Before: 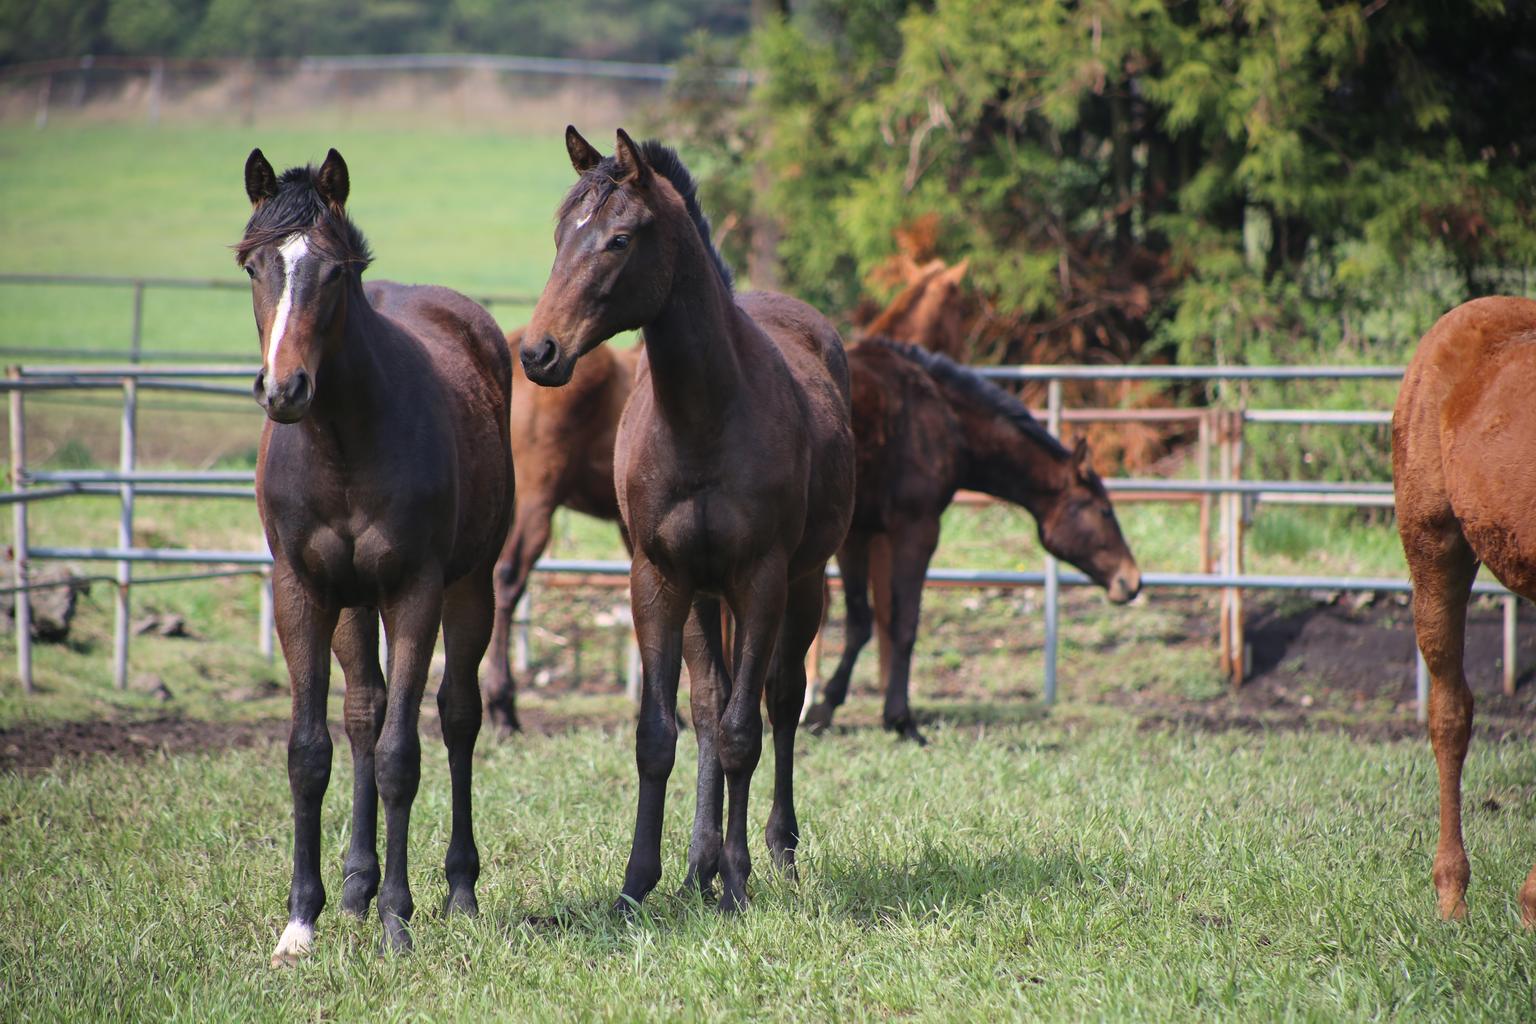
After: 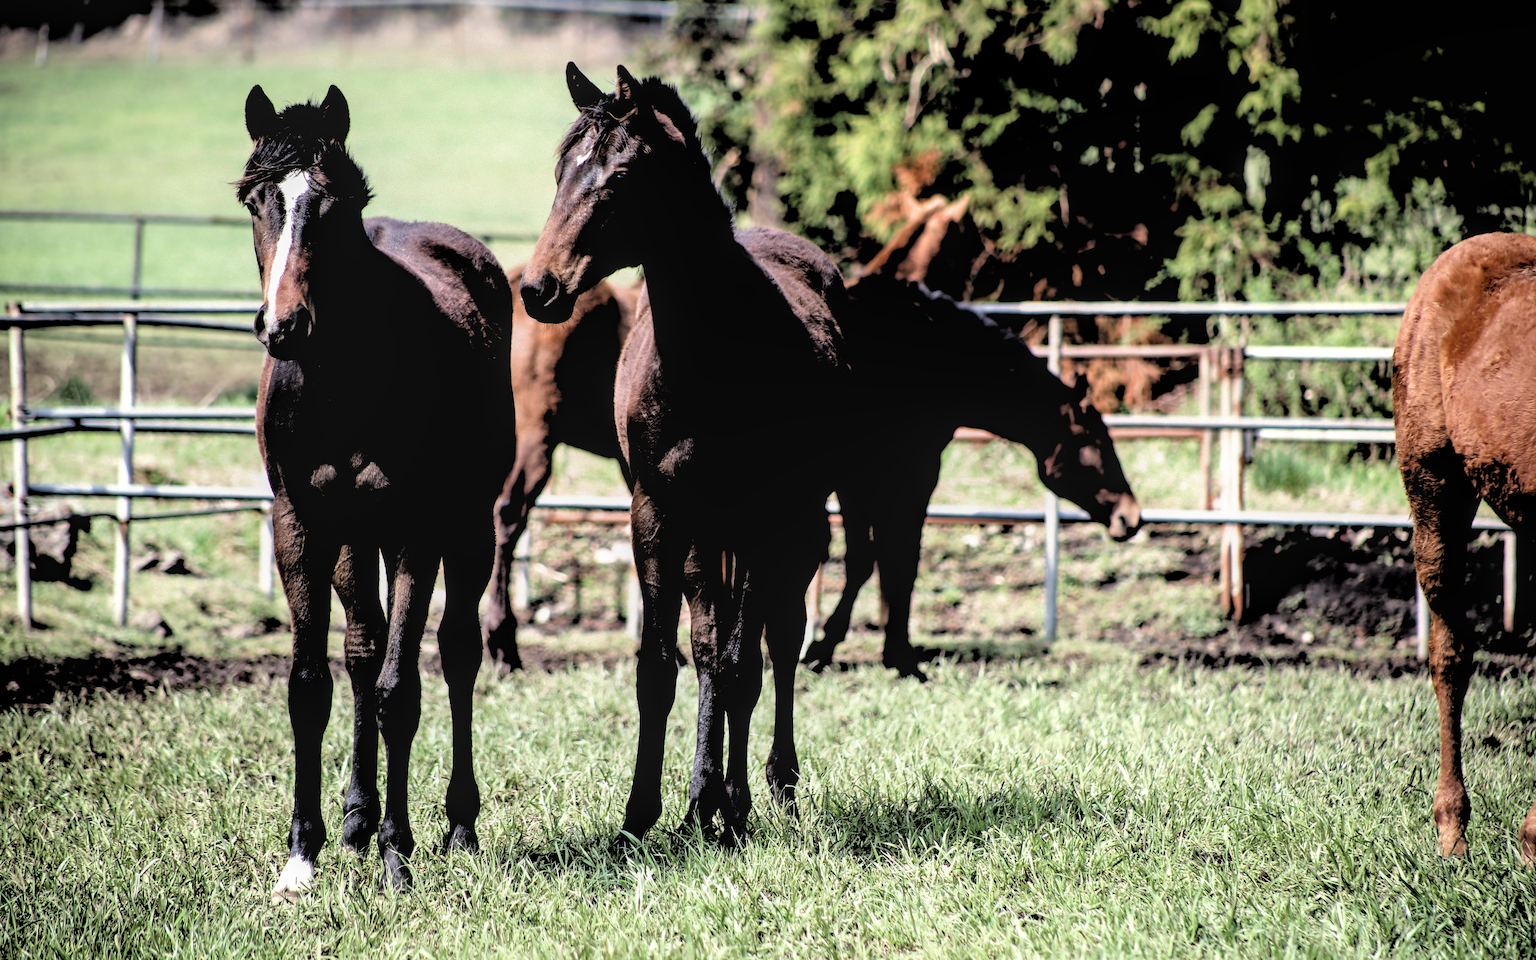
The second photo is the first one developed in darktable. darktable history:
crop and rotate: top 6.25%
local contrast: on, module defaults
filmic rgb: black relative exposure -1 EV, white relative exposure 2.05 EV, hardness 1.52, contrast 2.25, enable highlight reconstruction true
